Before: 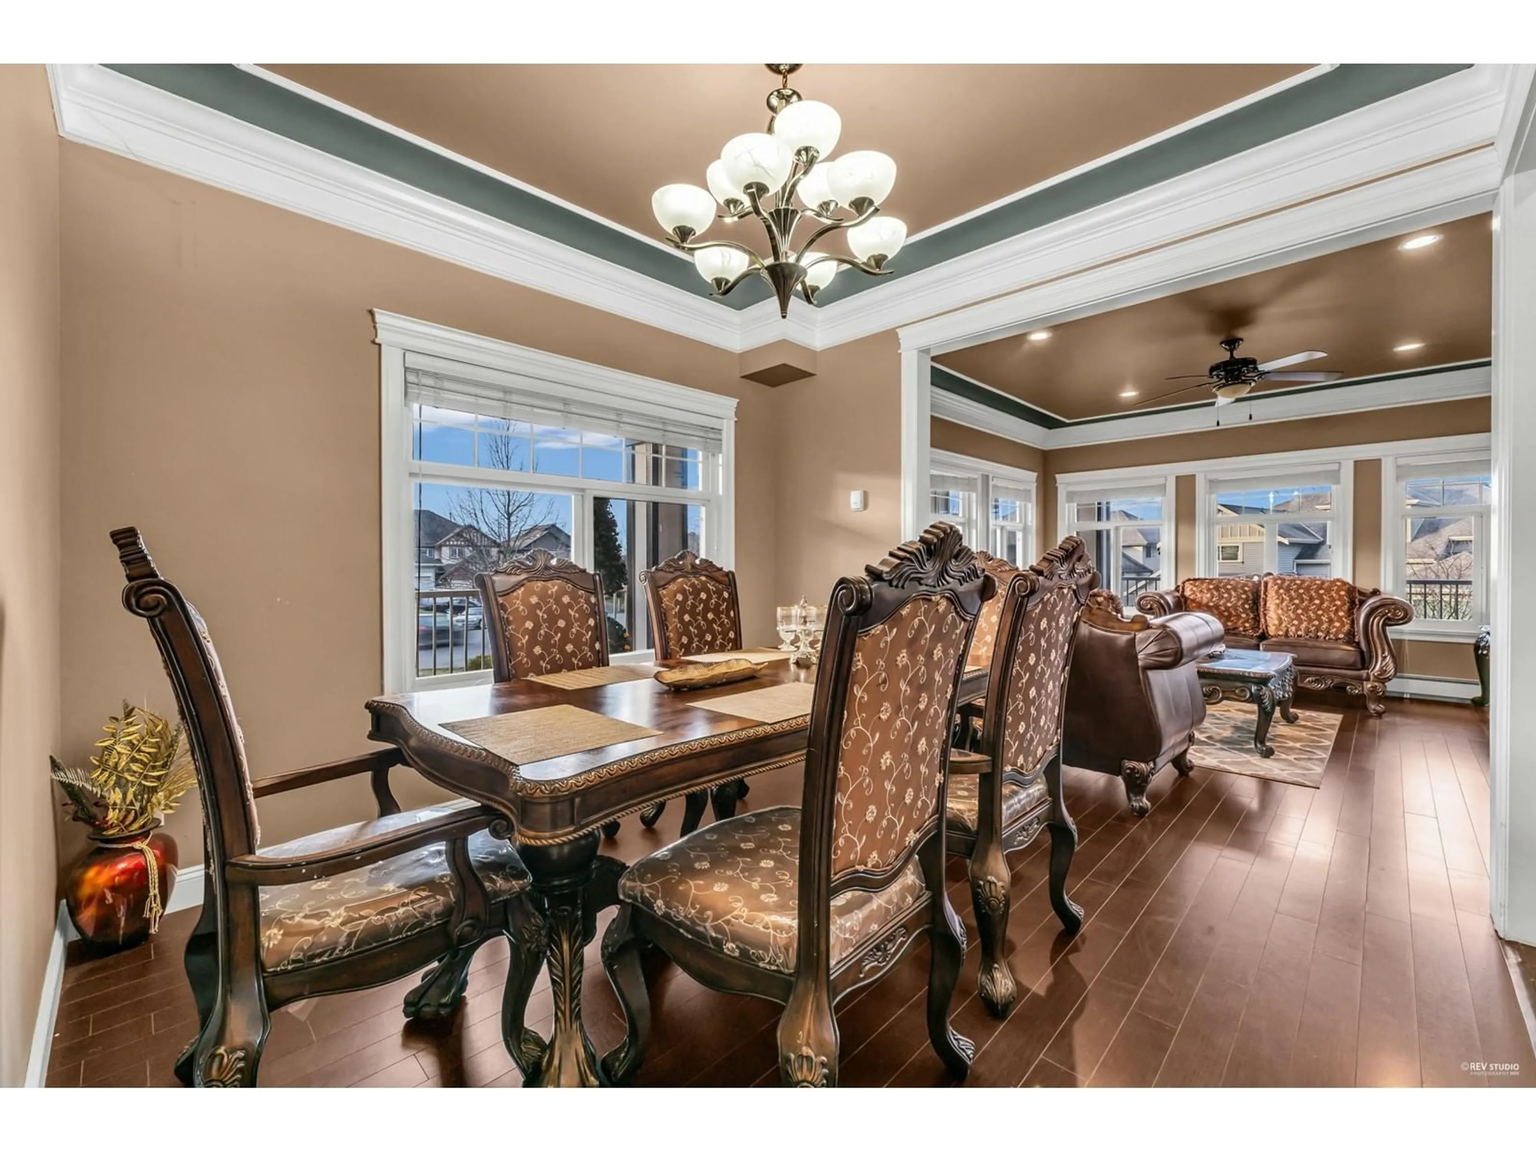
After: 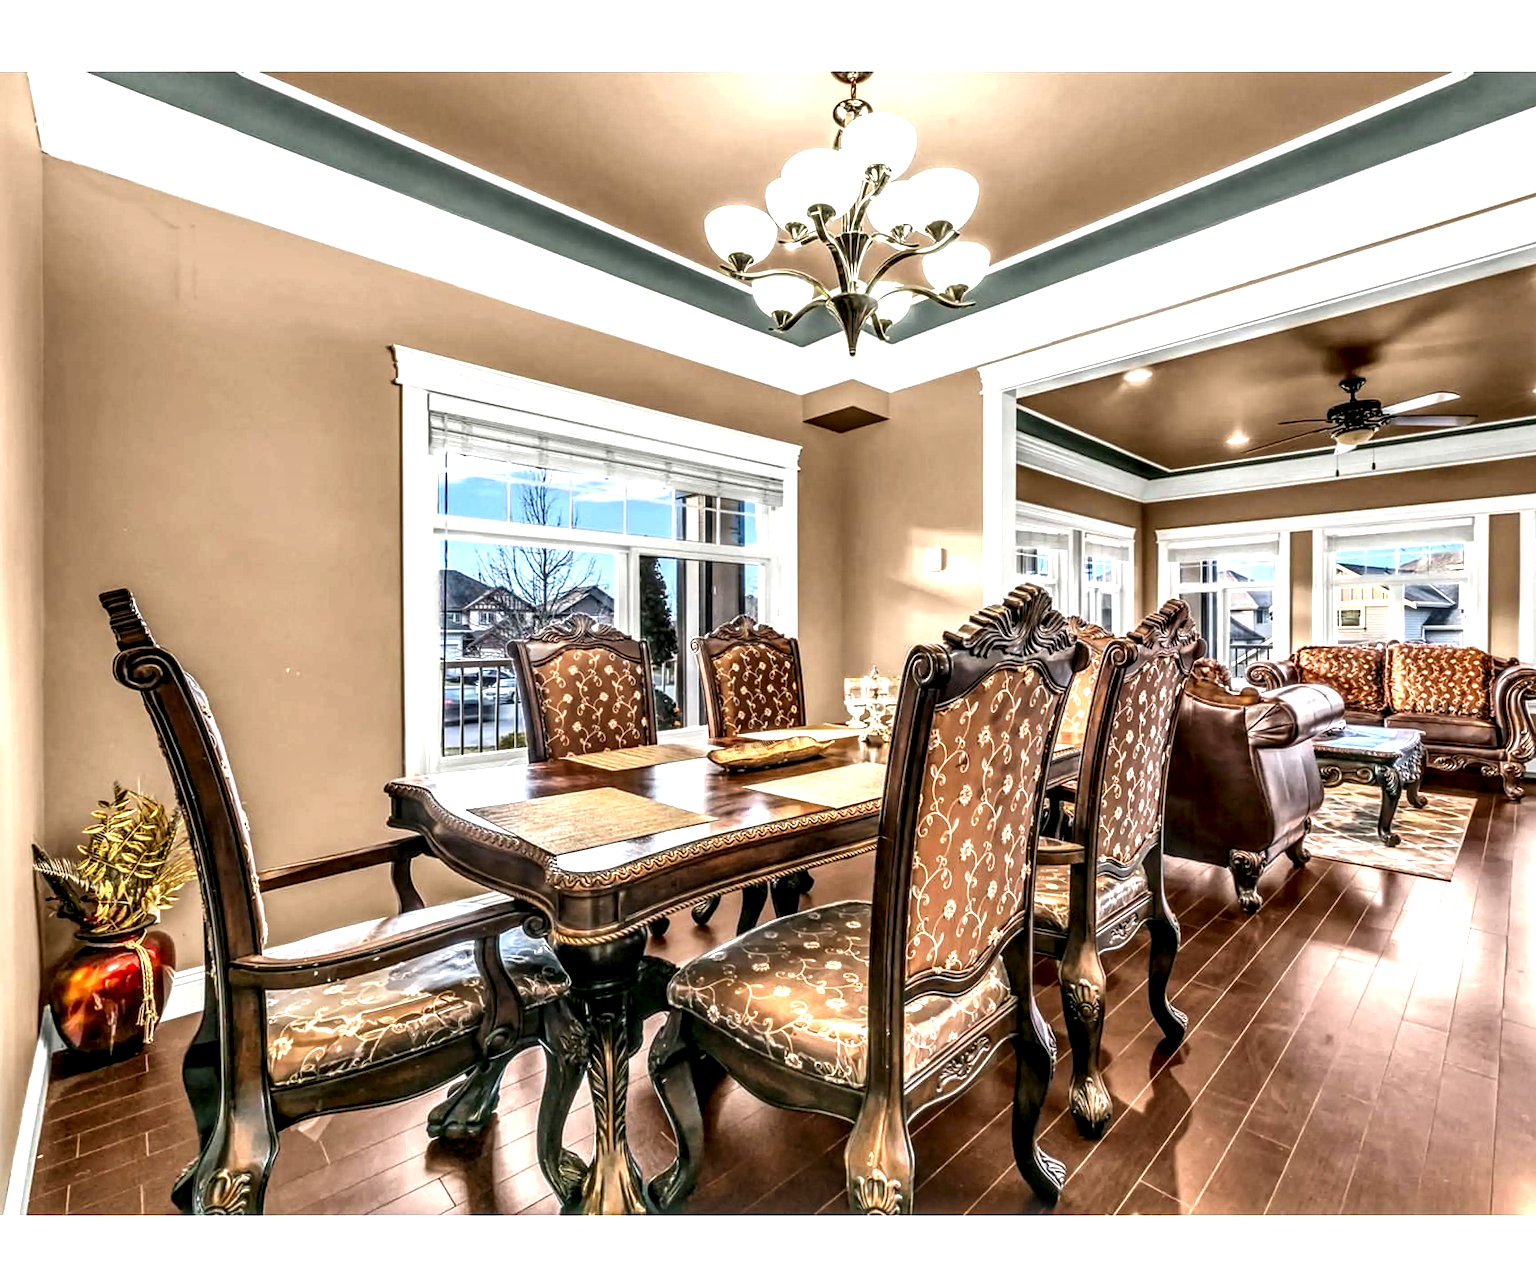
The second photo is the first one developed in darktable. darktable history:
local contrast: highlights 21%, detail 197%
crop and rotate: left 1.386%, right 9.09%
exposure: black level correction 0, exposure 1.199 EV, compensate exposure bias true, compensate highlight preservation false
shadows and highlights: radius 122, shadows 21.41, white point adjustment -9.55, highlights -13.05, soften with gaussian
